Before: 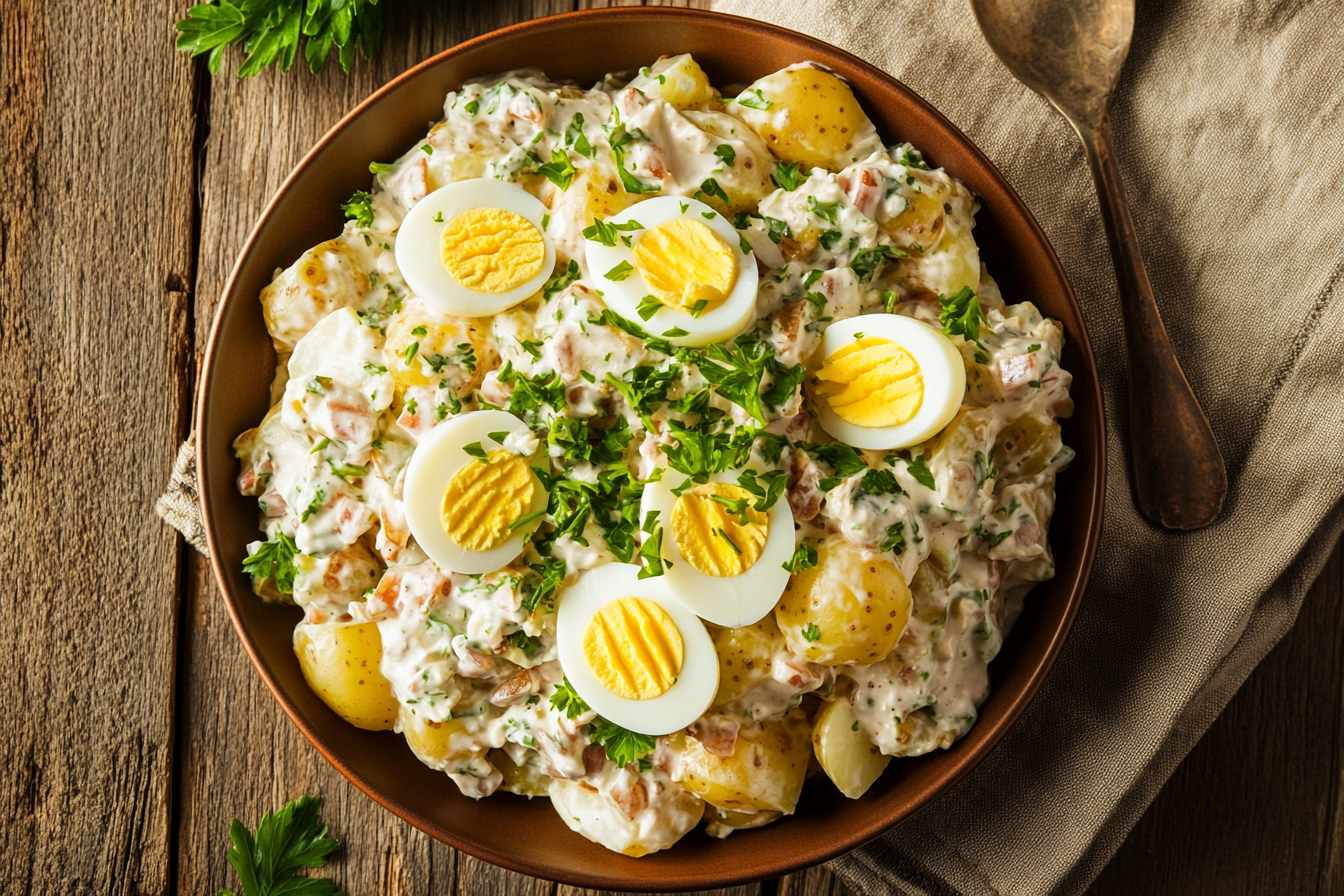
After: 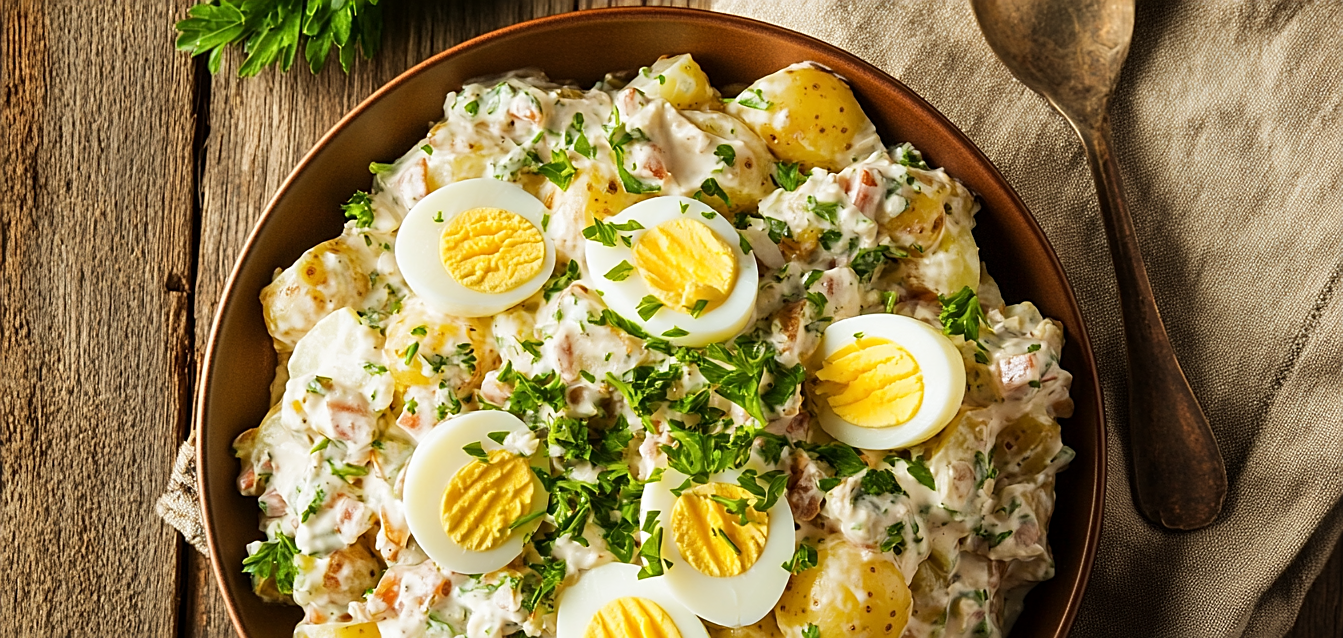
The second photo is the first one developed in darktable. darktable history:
sharpen: amount 0.493
crop: right 0.001%, bottom 28.782%
